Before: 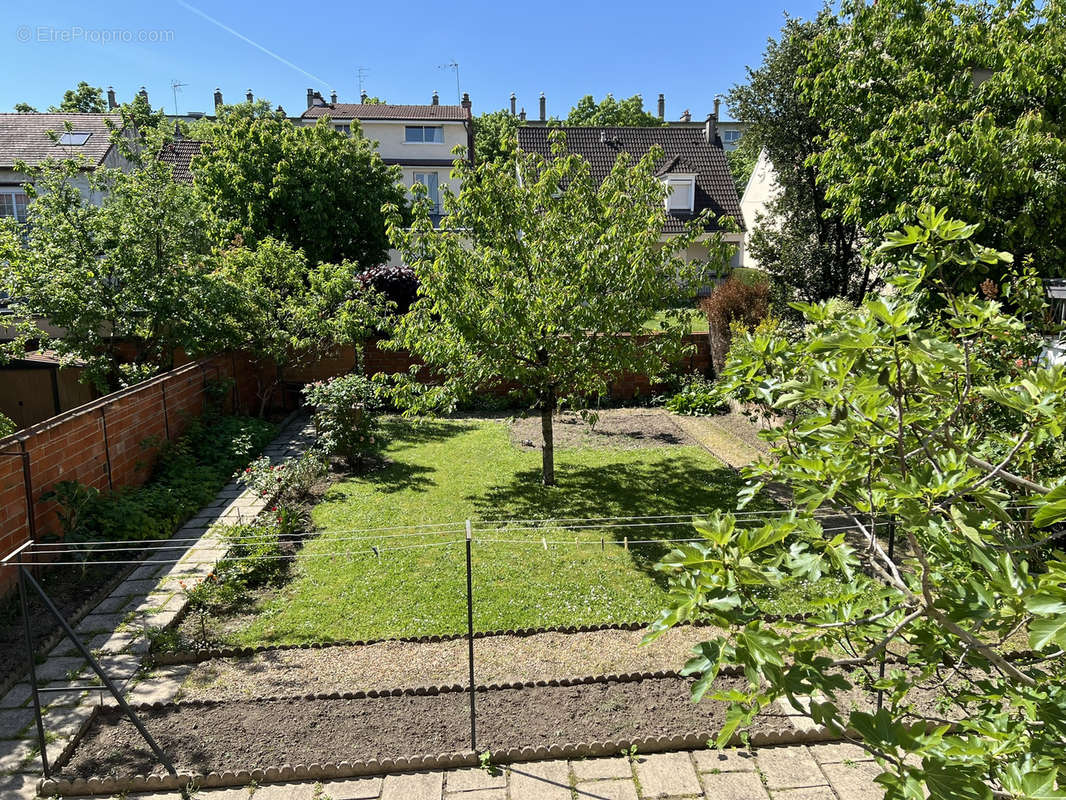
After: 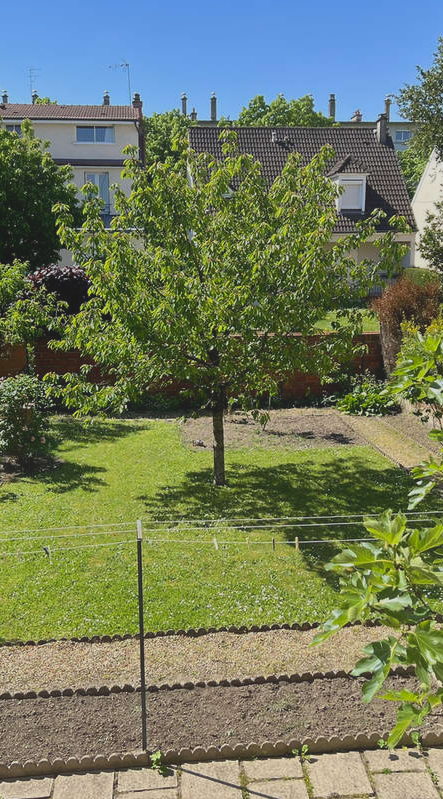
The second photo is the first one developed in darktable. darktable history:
shadows and highlights: shadows 20.91, highlights -81.91, shadows color adjustment 97.99%, highlights color adjustment 59.42%, soften with gaussian
crop: left 30.919%, right 27.431%
local contrast: detail 69%
